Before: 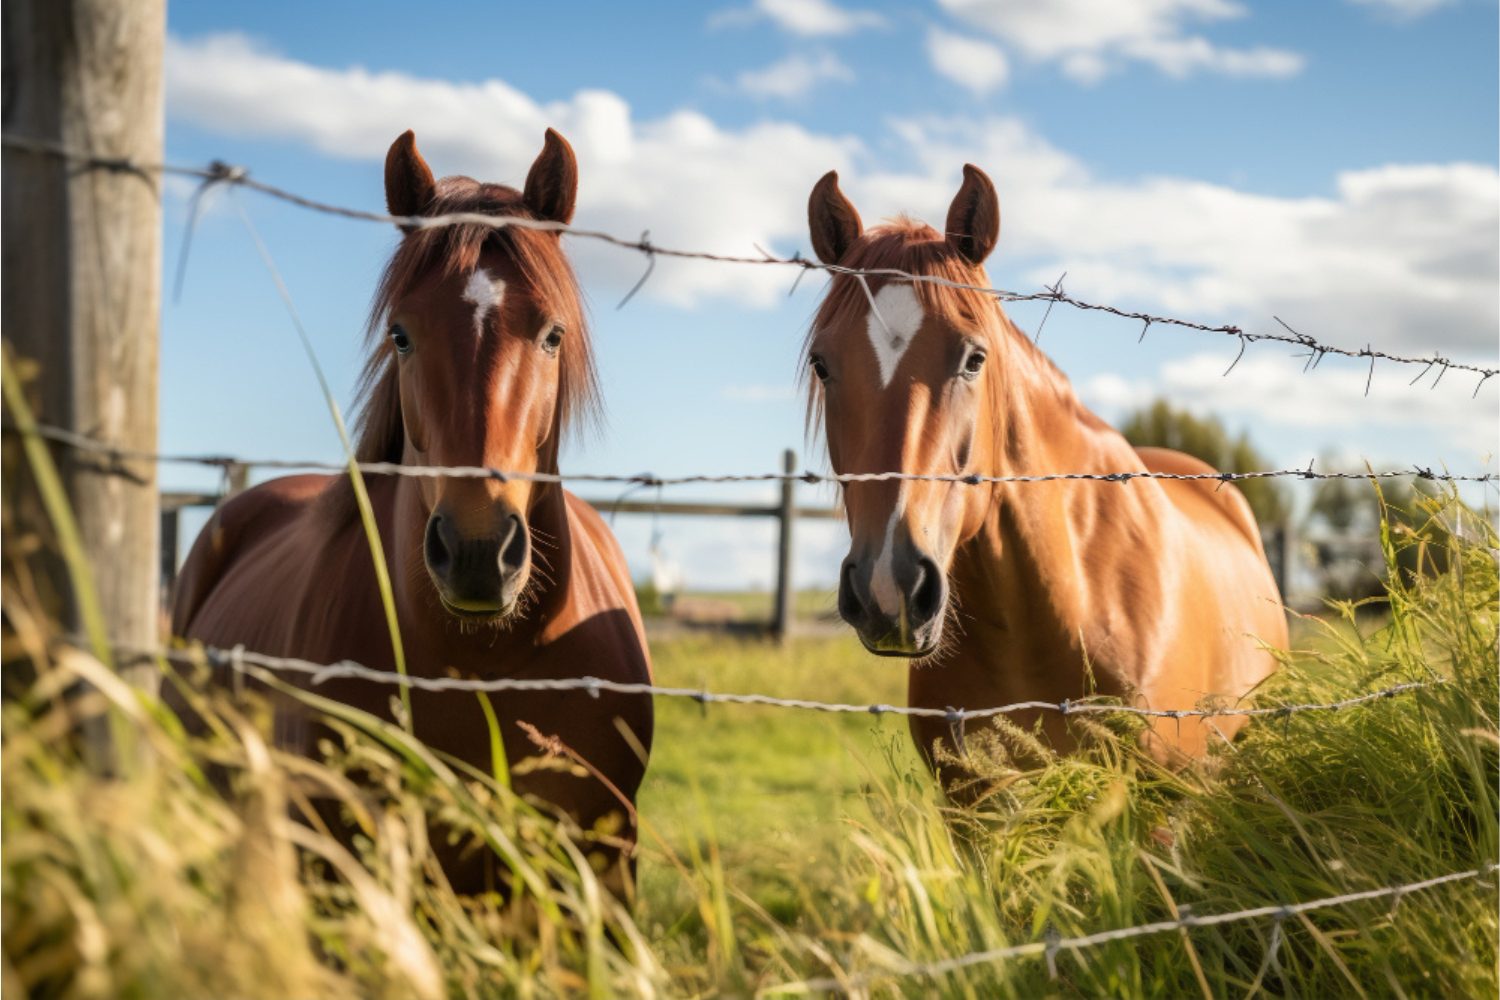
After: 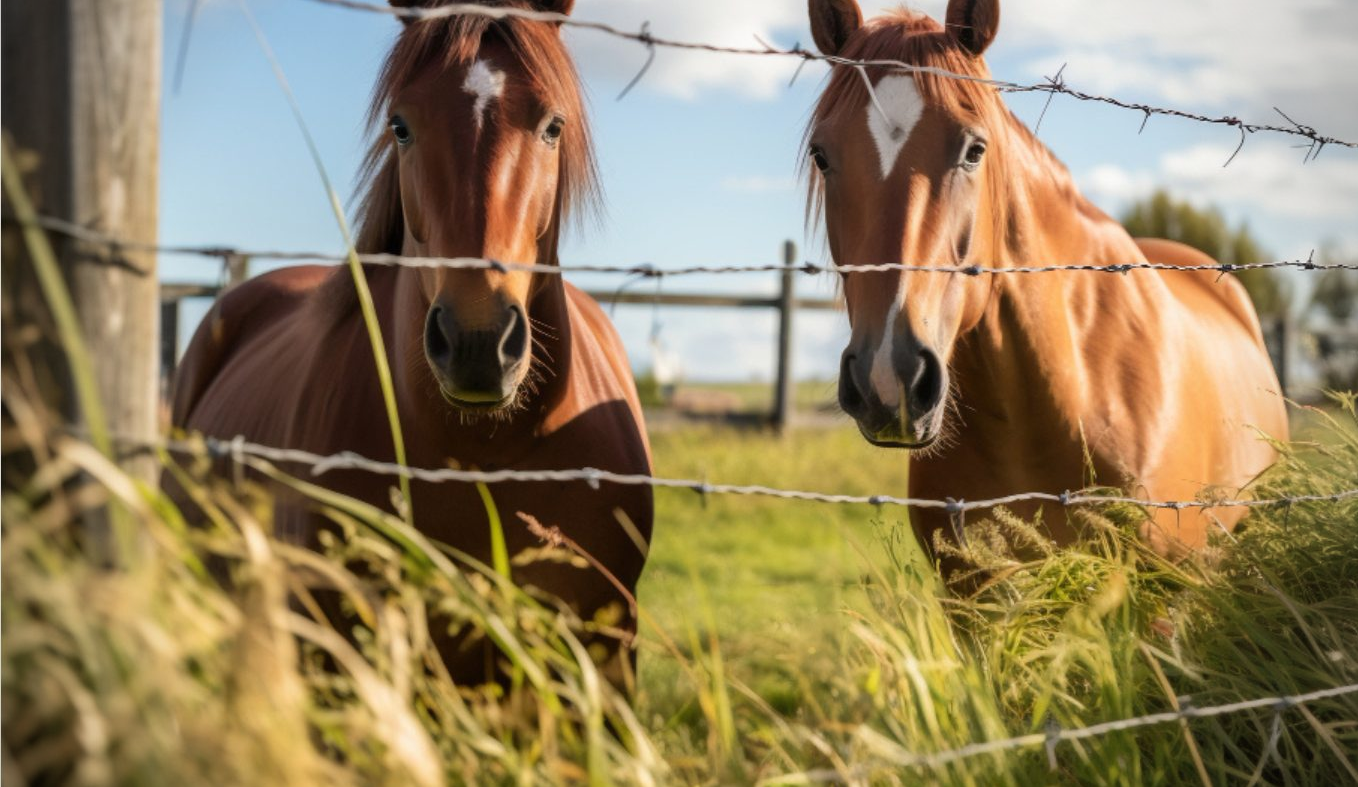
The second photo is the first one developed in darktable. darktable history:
vignetting: on, module defaults
crop: top 20.916%, right 9.437%, bottom 0.316%
